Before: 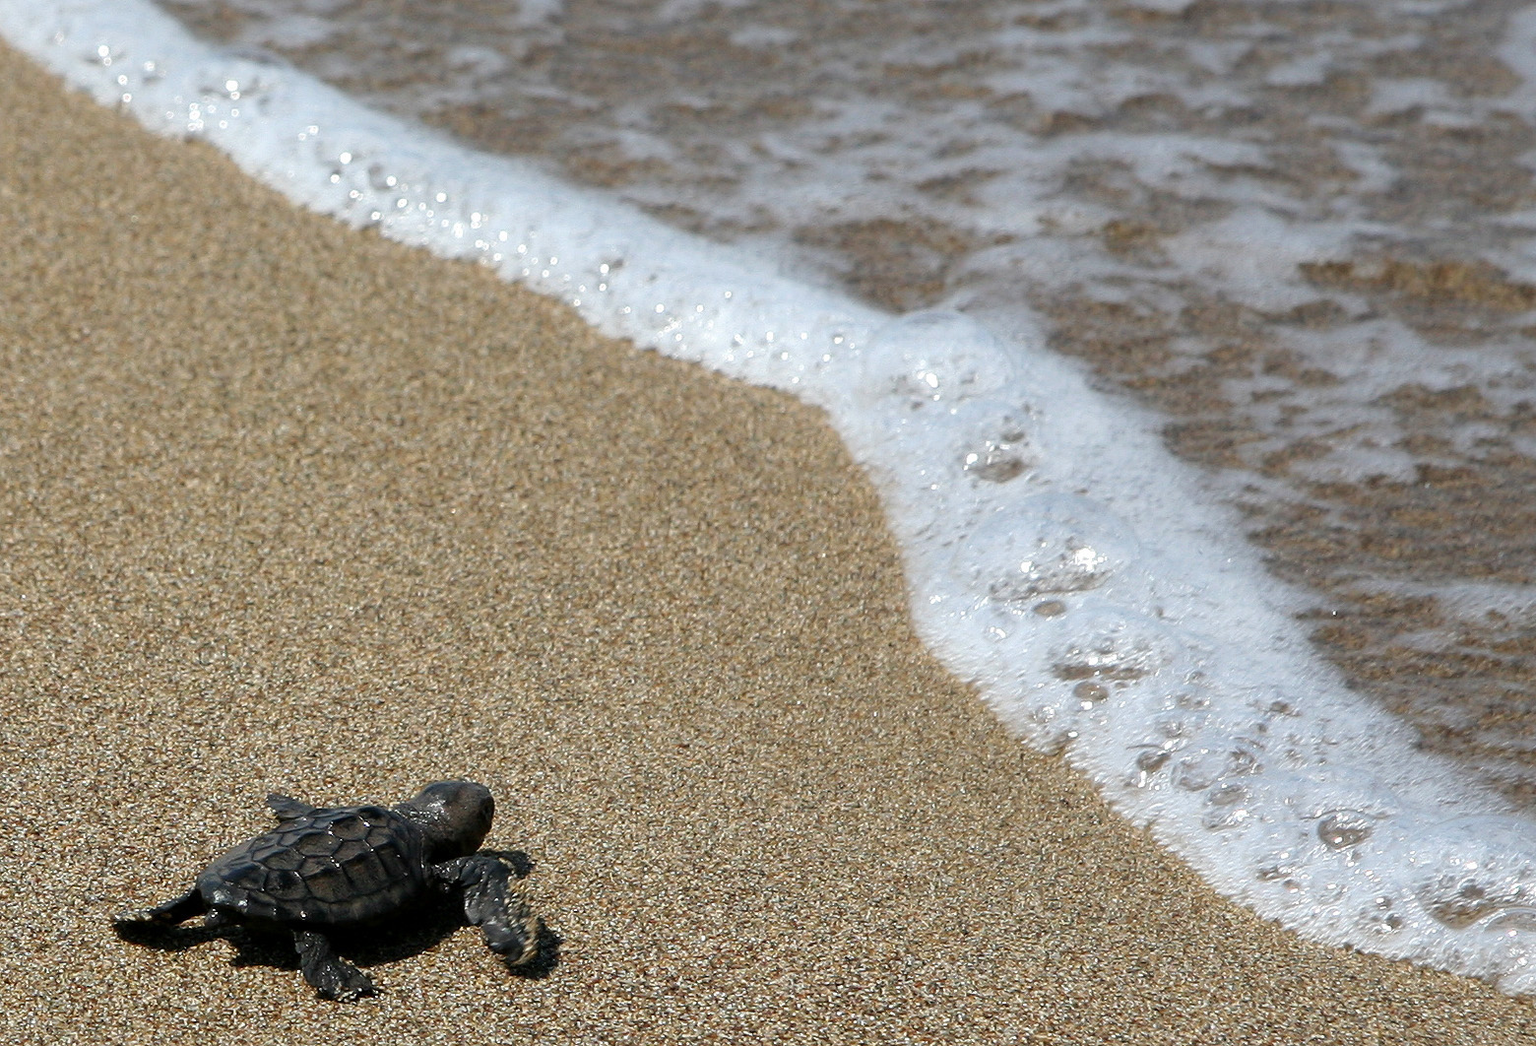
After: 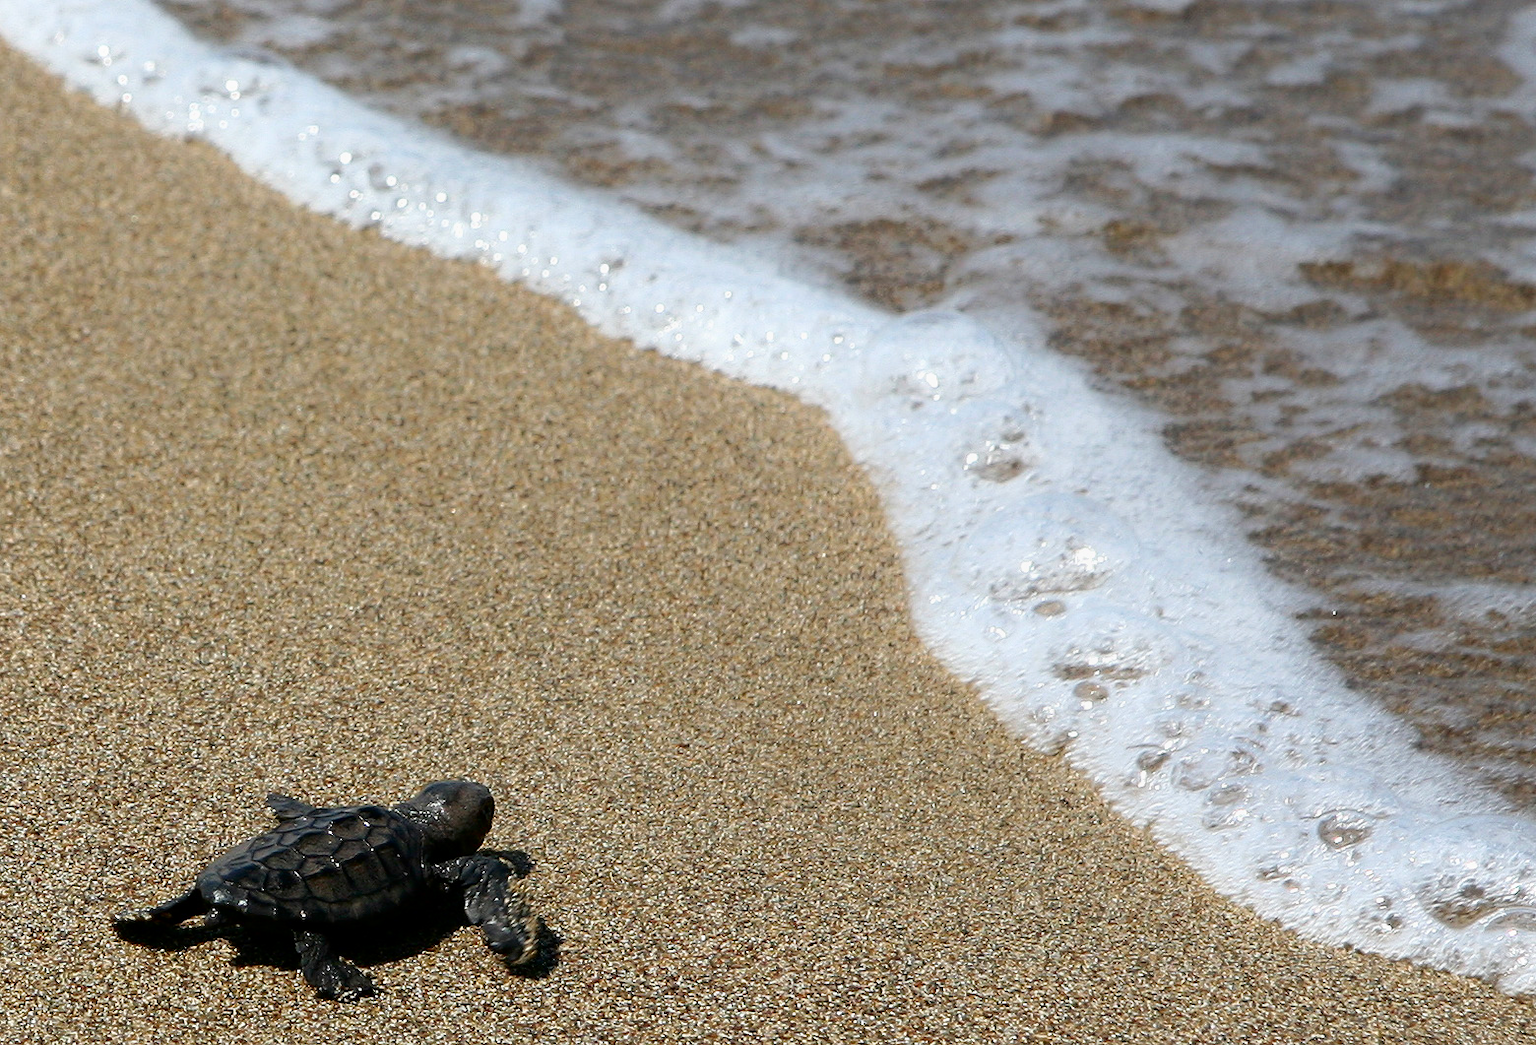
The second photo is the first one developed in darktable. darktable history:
contrast brightness saturation: saturation 0.13
shadows and highlights: shadows -62.32, white point adjustment -5.22, highlights 61.59
